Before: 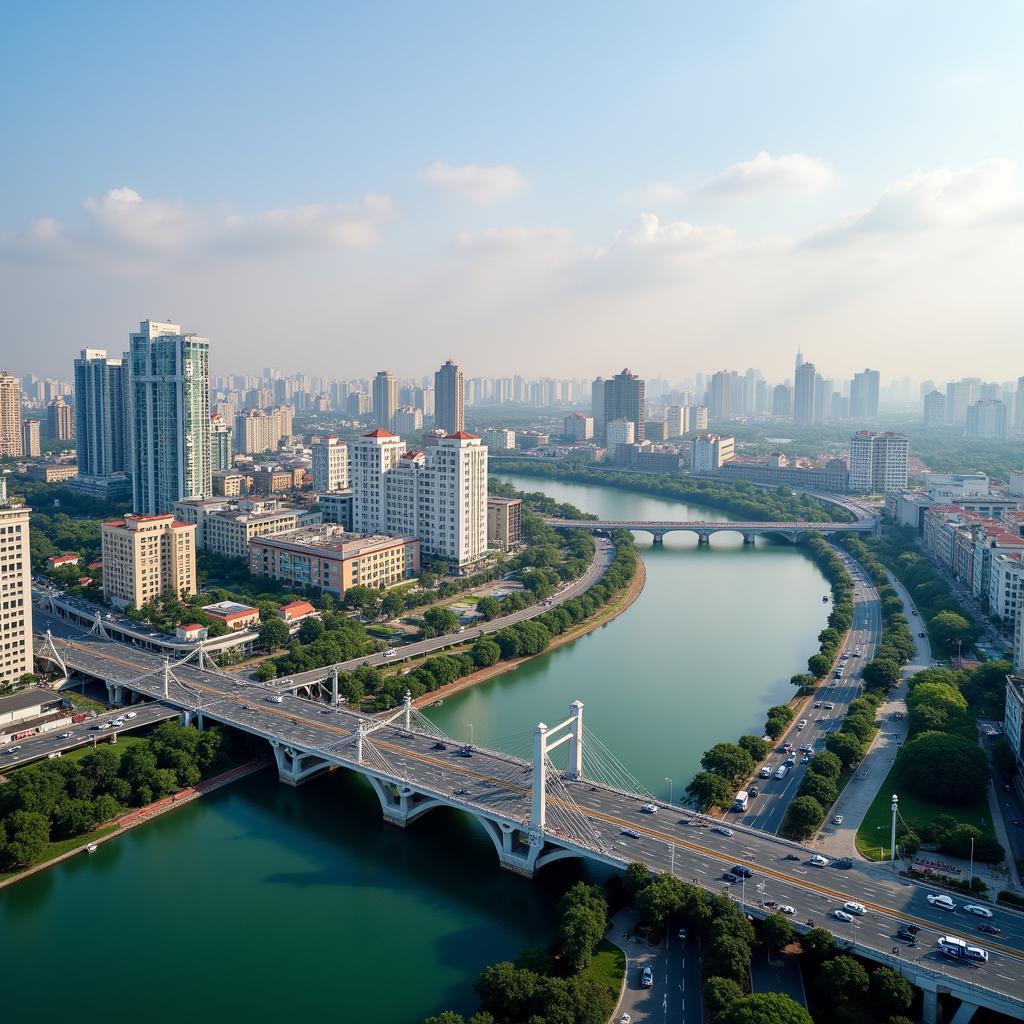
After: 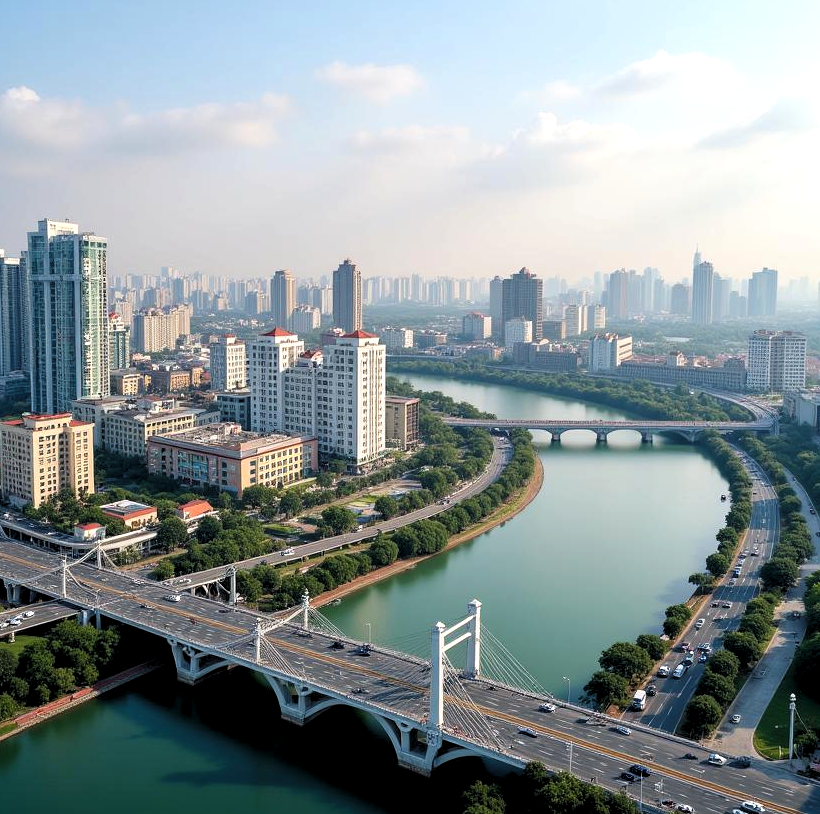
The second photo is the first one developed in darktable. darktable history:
crop and rotate: left 9.982%, top 9.88%, right 9.894%, bottom 10.538%
levels: levels [0.062, 0.494, 0.925]
